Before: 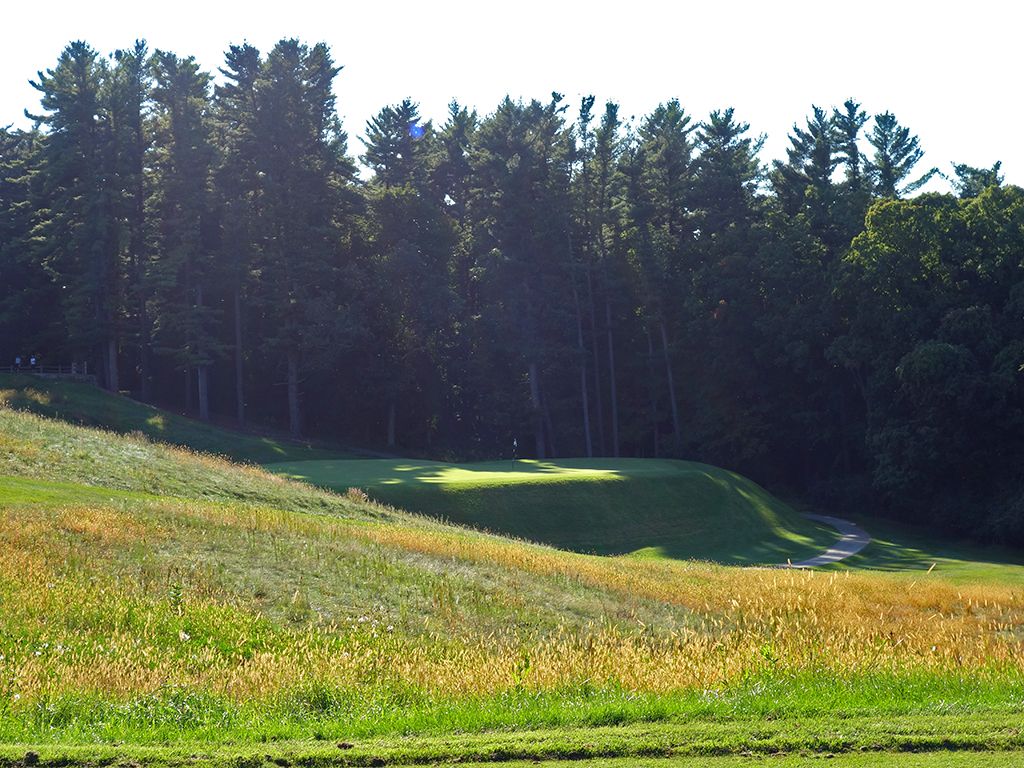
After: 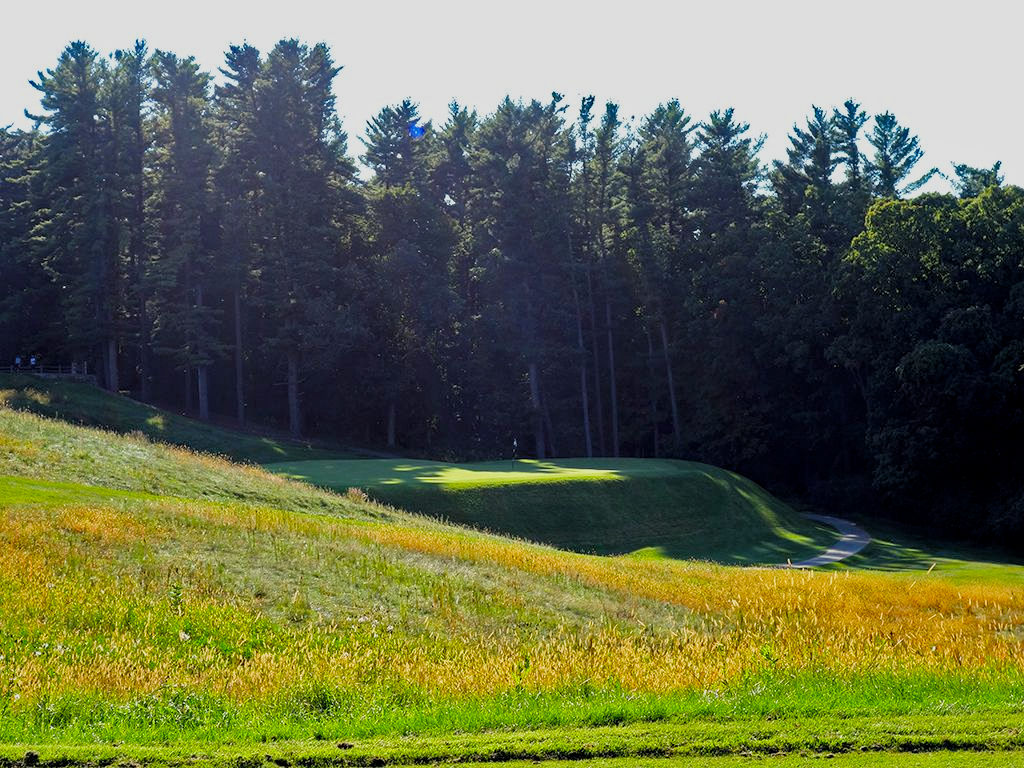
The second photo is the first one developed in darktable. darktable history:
contrast brightness saturation: contrast 0.05
filmic rgb: black relative exposure -7.6 EV, white relative exposure 4.64 EV, threshold 3 EV, target black luminance 0%, hardness 3.55, latitude 50.51%, contrast 1.033, highlights saturation mix 10%, shadows ↔ highlights balance -0.198%, color science v4 (2020), enable highlight reconstruction true
local contrast: highlights 100%, shadows 100%, detail 120%, midtone range 0.2
